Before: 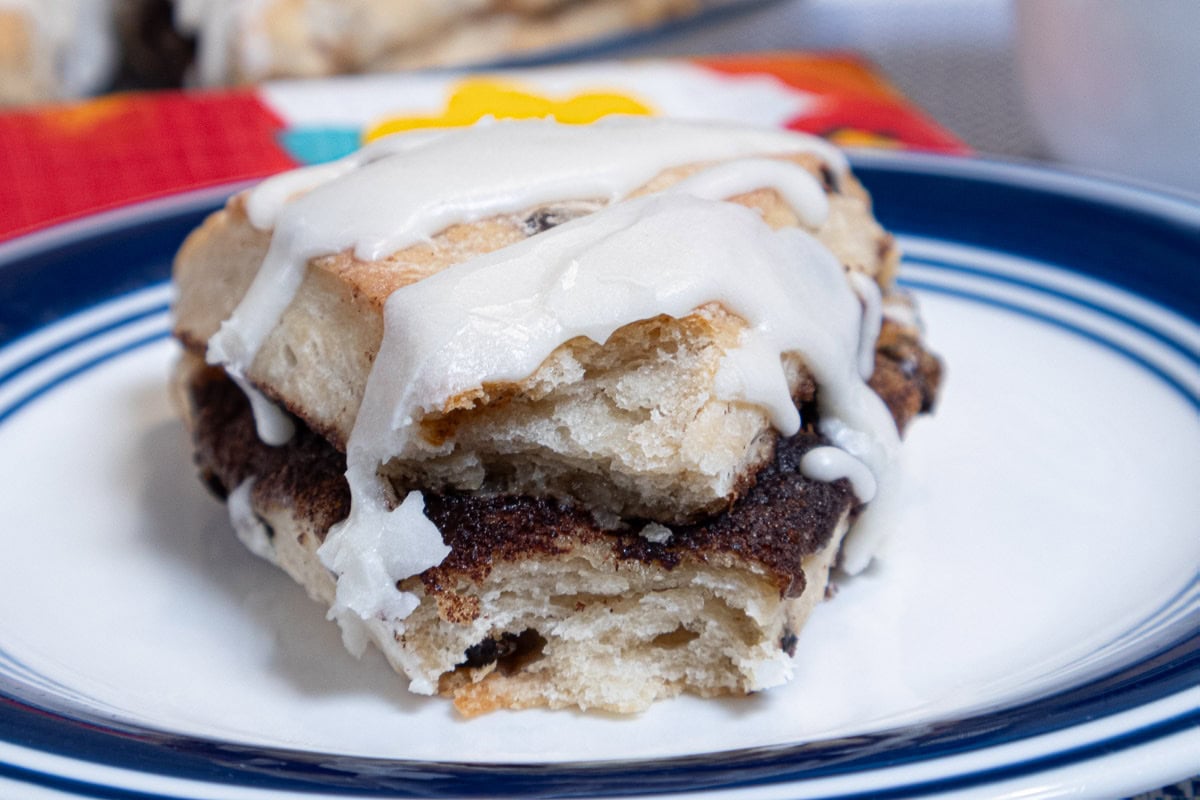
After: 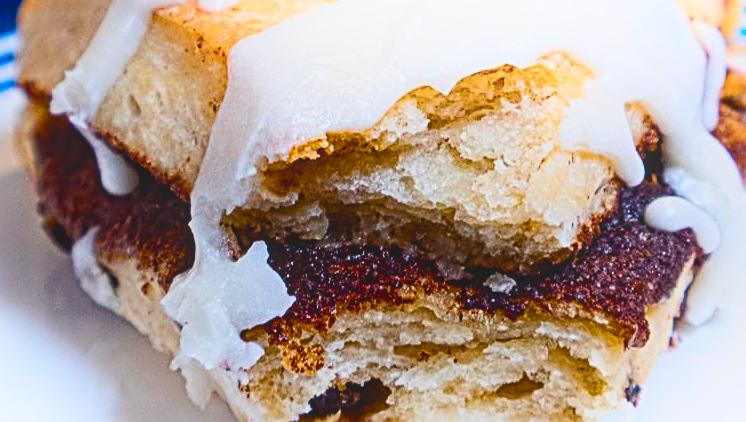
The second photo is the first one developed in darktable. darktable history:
shadows and highlights: shadows -55.54, highlights 87.53, soften with gaussian
contrast brightness saturation: contrast 0.272
color balance rgb: power › chroma 0.276%, power › hue 22.06°, linear chroma grading › shadows 16.732%, linear chroma grading › highlights 62.052%, linear chroma grading › global chroma 49.634%, perceptual saturation grading › global saturation 20%, perceptual saturation grading › highlights -24.77%, perceptual saturation grading › shadows 25.691%, contrast -10.333%
crop: left 13.017%, top 31.275%, right 24.751%, bottom 15.924%
sharpen: radius 3.071, amount 0.773
local contrast: highlights 44%, shadows 3%, detail 98%
